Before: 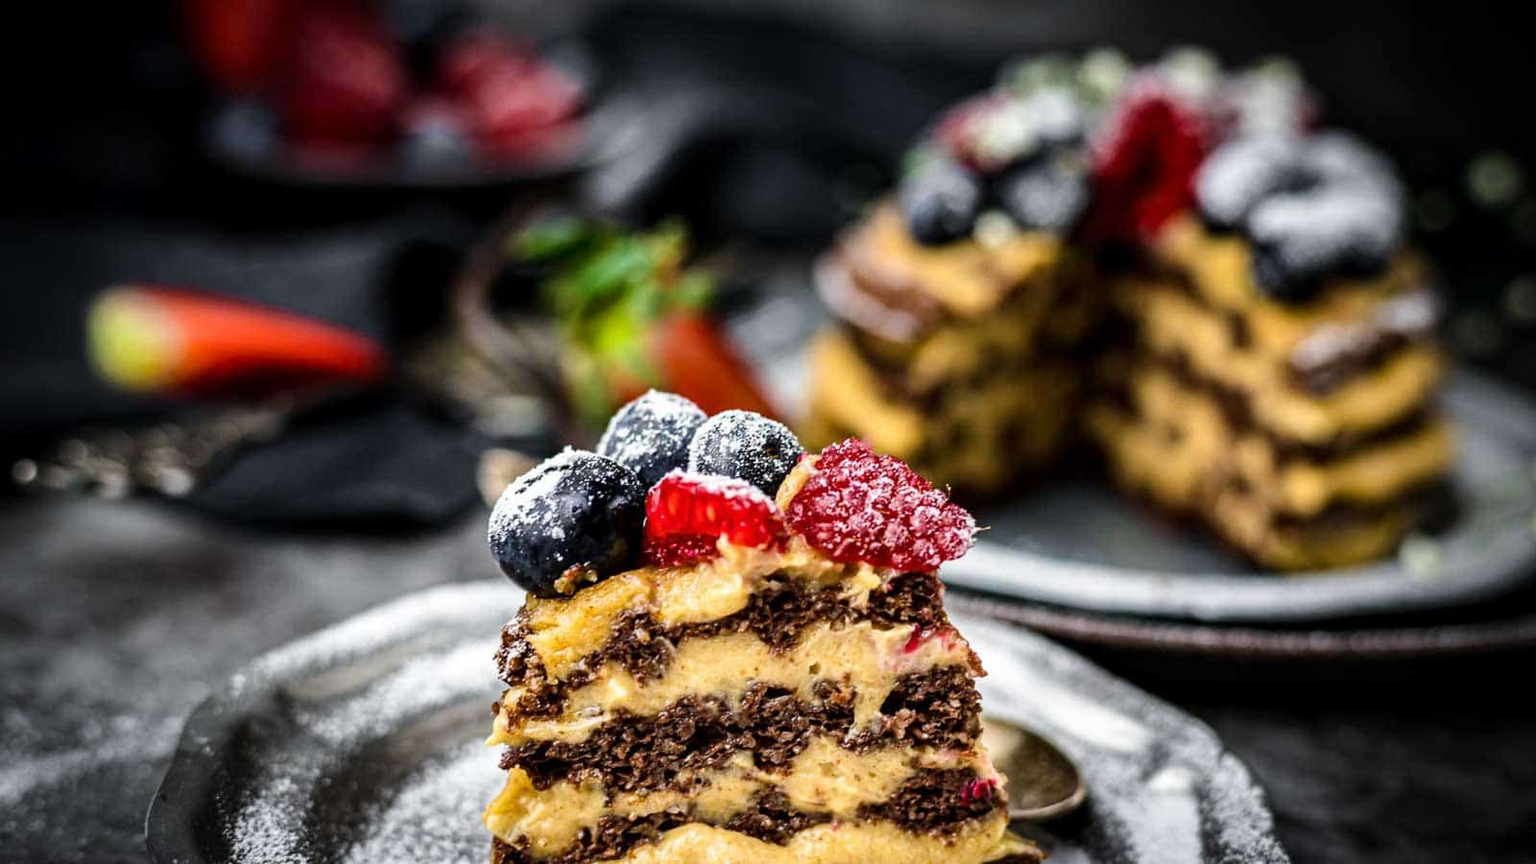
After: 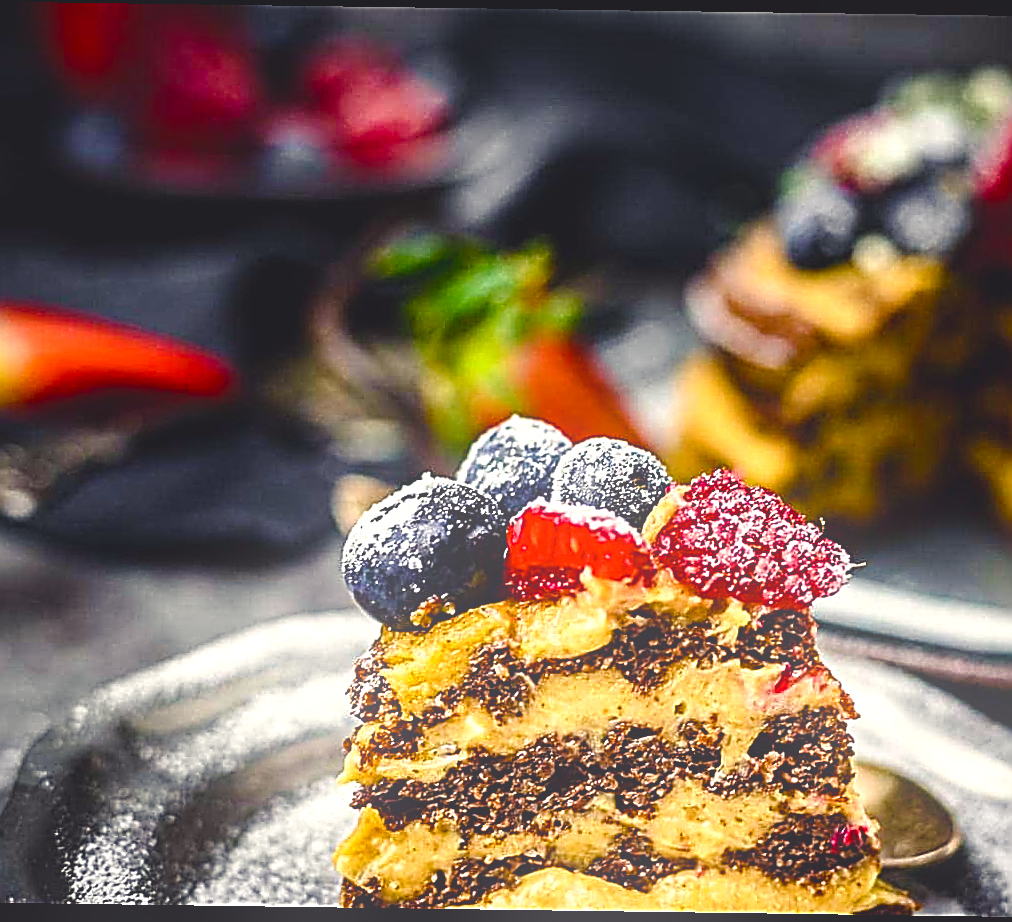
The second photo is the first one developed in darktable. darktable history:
crop: left 10.644%, right 26.528%
color balance rgb: shadows lift › chroma 3%, shadows lift › hue 280.8°, power › hue 330°, highlights gain › chroma 3%, highlights gain › hue 75.6°, global offset › luminance 1.5%, perceptual saturation grading › global saturation 20%, perceptual saturation grading › highlights -25%, perceptual saturation grading › shadows 50%, global vibrance 30%
exposure: exposure 0.258 EV, compensate highlight preservation false
sharpen: amount 2
rotate and perspective: rotation 0.8°, automatic cropping off
bloom: size 13.65%, threshold 98.39%, strength 4.82%
